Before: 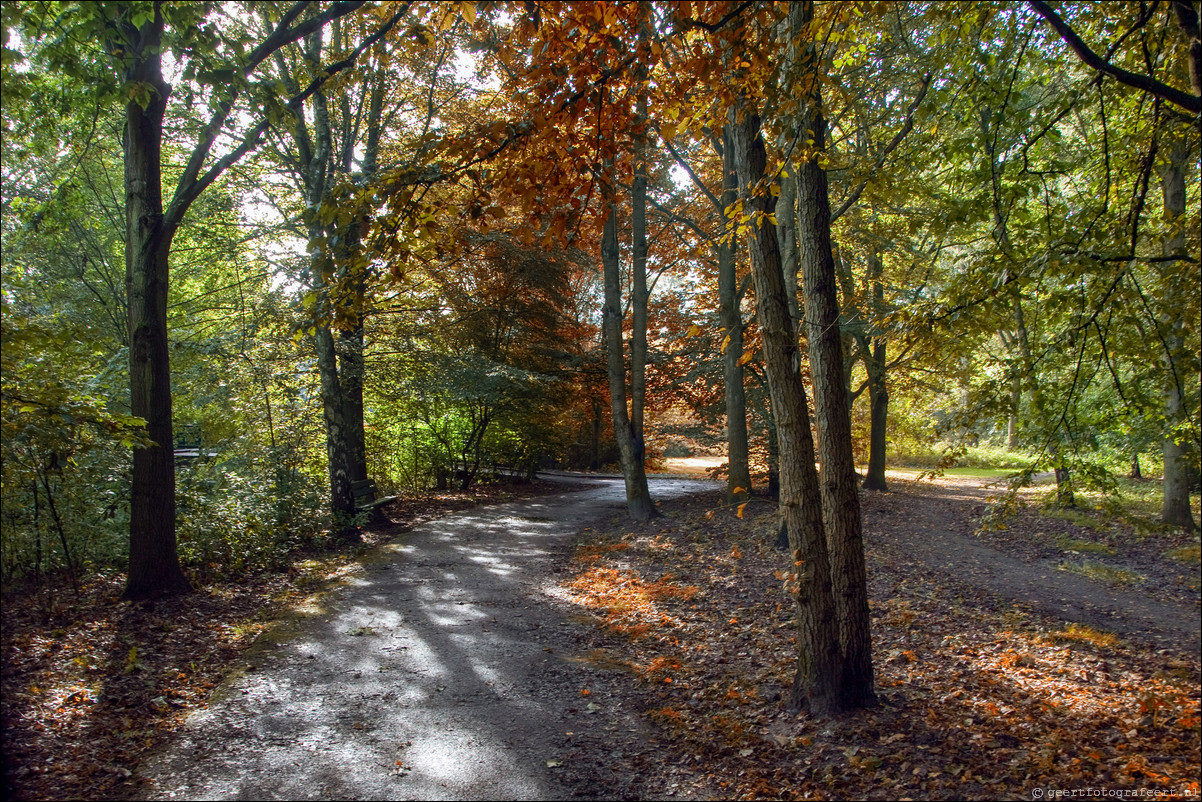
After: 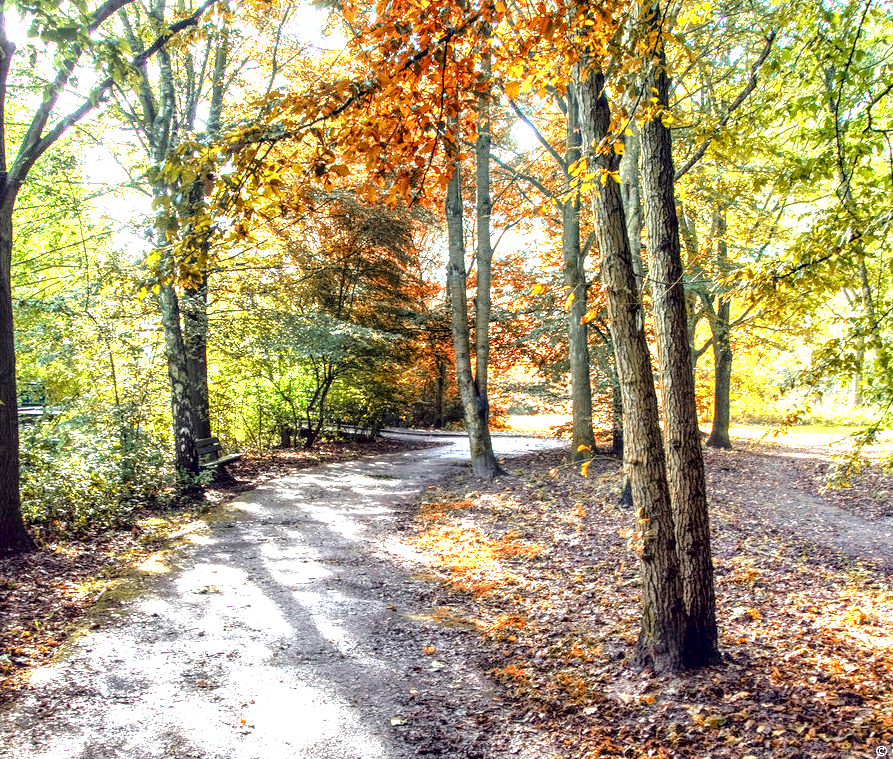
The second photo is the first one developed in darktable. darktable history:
tone curve: curves: ch0 [(0, 0) (0.003, 0.008) (0.011, 0.01) (0.025, 0.012) (0.044, 0.023) (0.069, 0.033) (0.1, 0.046) (0.136, 0.075) (0.177, 0.116) (0.224, 0.171) (0.277, 0.235) (0.335, 0.312) (0.399, 0.397) (0.468, 0.466) (0.543, 0.54) (0.623, 0.62) (0.709, 0.701) (0.801, 0.782) (0.898, 0.877) (1, 1)], color space Lab, linked channels, preserve colors none
exposure: black level correction 0.001, exposure 1.997 EV, compensate exposure bias true, compensate highlight preservation false
crop and rotate: left 13.057%, top 5.334%, right 12.602%
local contrast: detail 139%
